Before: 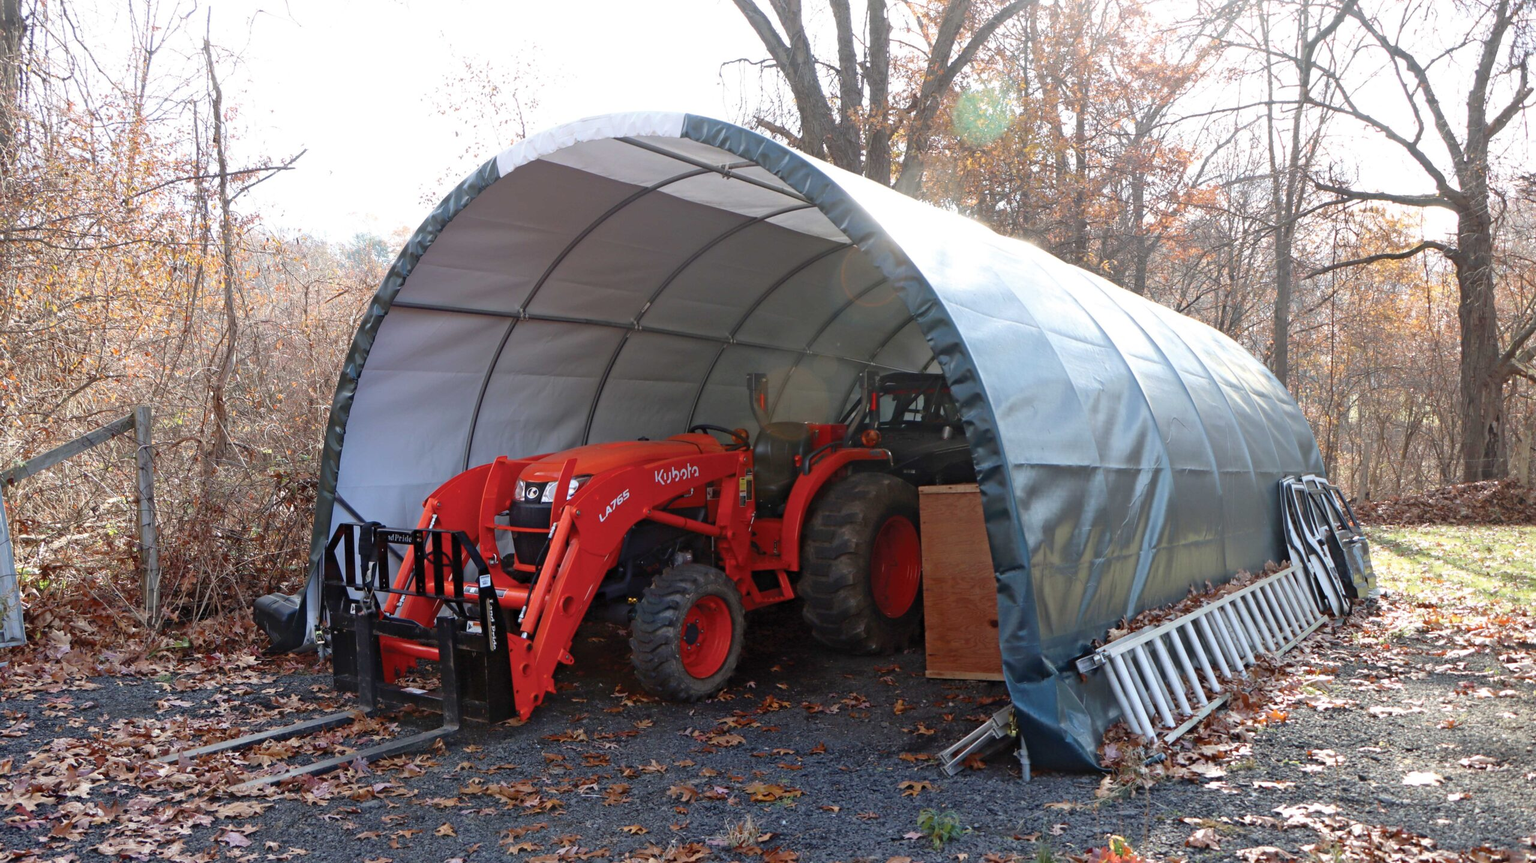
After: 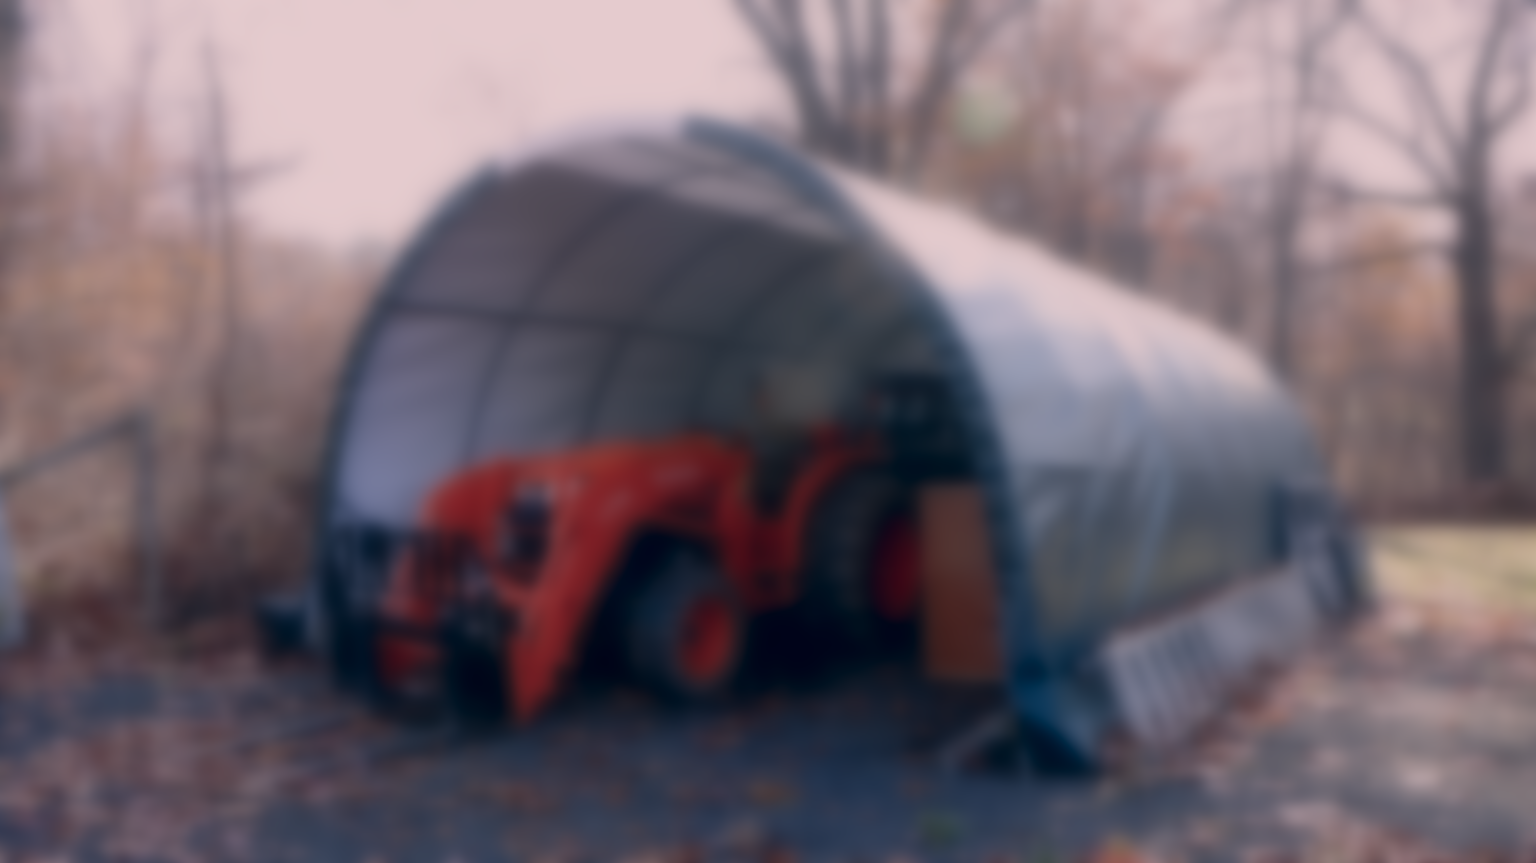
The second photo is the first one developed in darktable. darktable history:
white balance: emerald 1
lowpass: radius 16, unbound 0
exposure: black level correction 0.009, exposure -0.637 EV, compensate highlight preservation false
color correction: highlights a* 14.46, highlights b* 5.85, shadows a* -5.53, shadows b* -15.24, saturation 0.85
